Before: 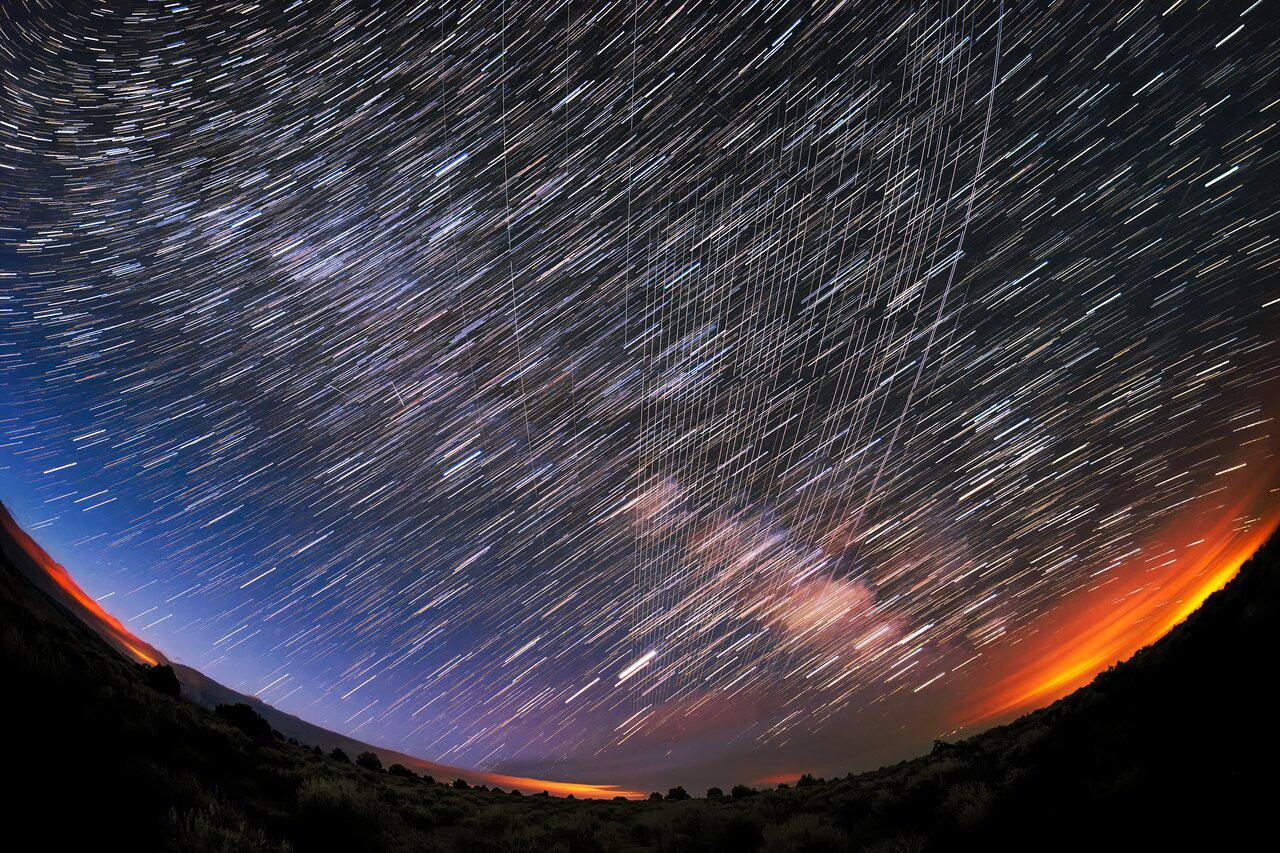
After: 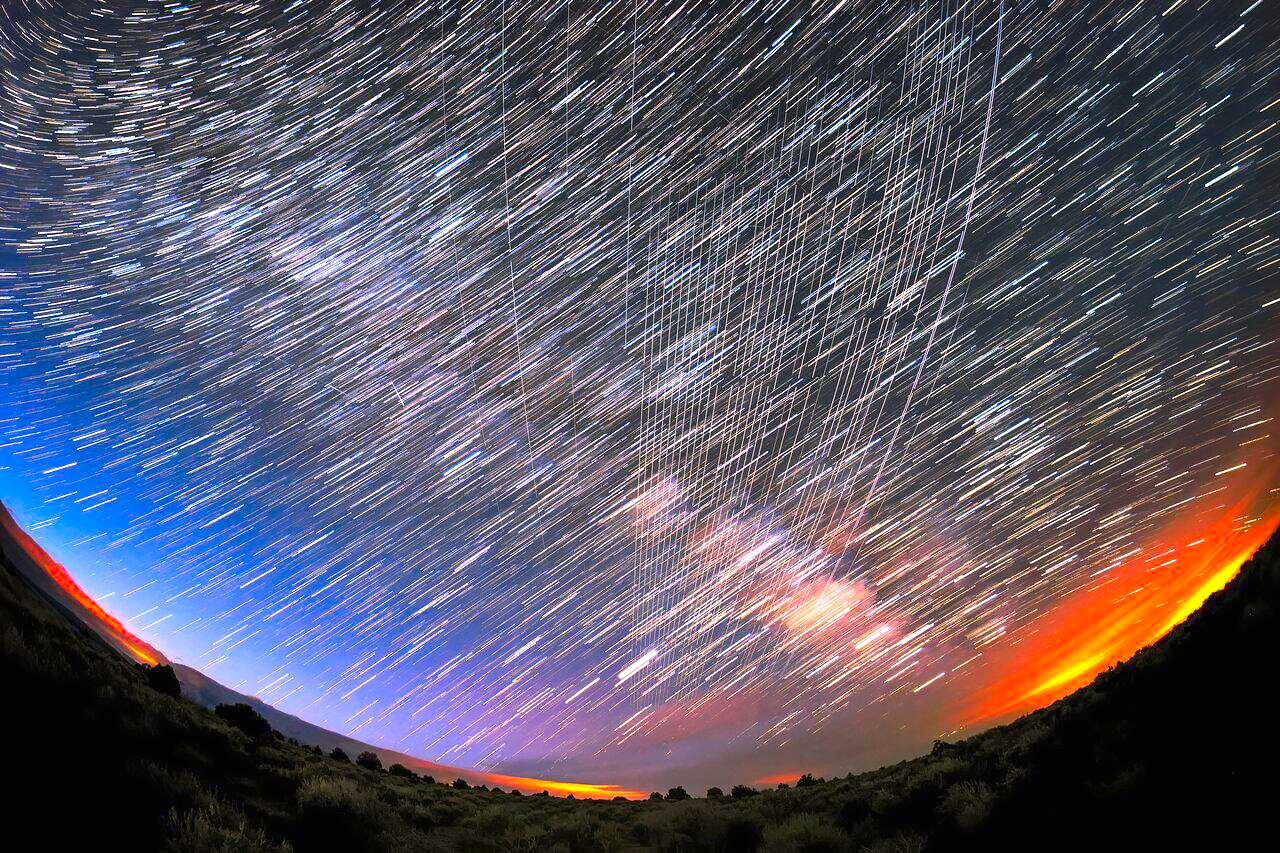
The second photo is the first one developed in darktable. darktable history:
exposure: black level correction 0, exposure 1.098 EV, compensate highlight preservation false
color balance rgb: linear chroma grading › global chroma 15.489%, perceptual saturation grading › global saturation 0.815%, perceptual brilliance grading › global brilliance 9.605%, perceptual brilliance grading › shadows 15.785%, global vibrance 15.953%, saturation formula JzAzBz (2021)
shadows and highlights: shadows -20.05, white point adjustment -2.06, highlights -35.06
